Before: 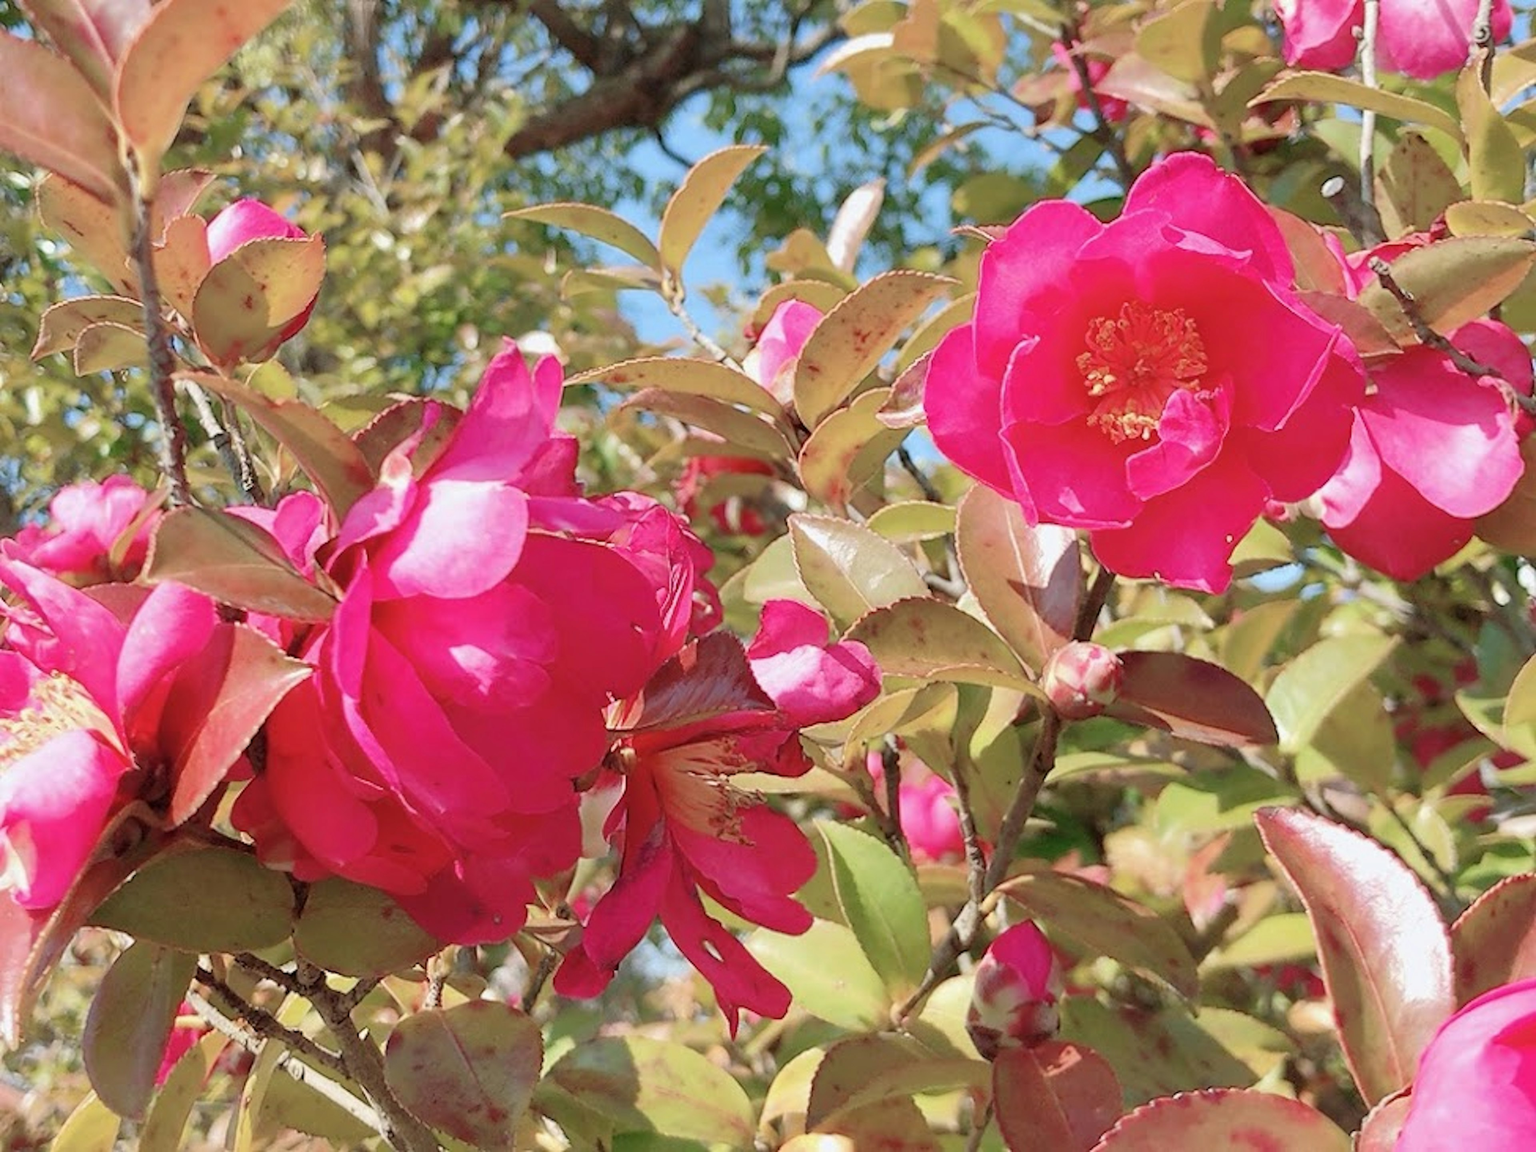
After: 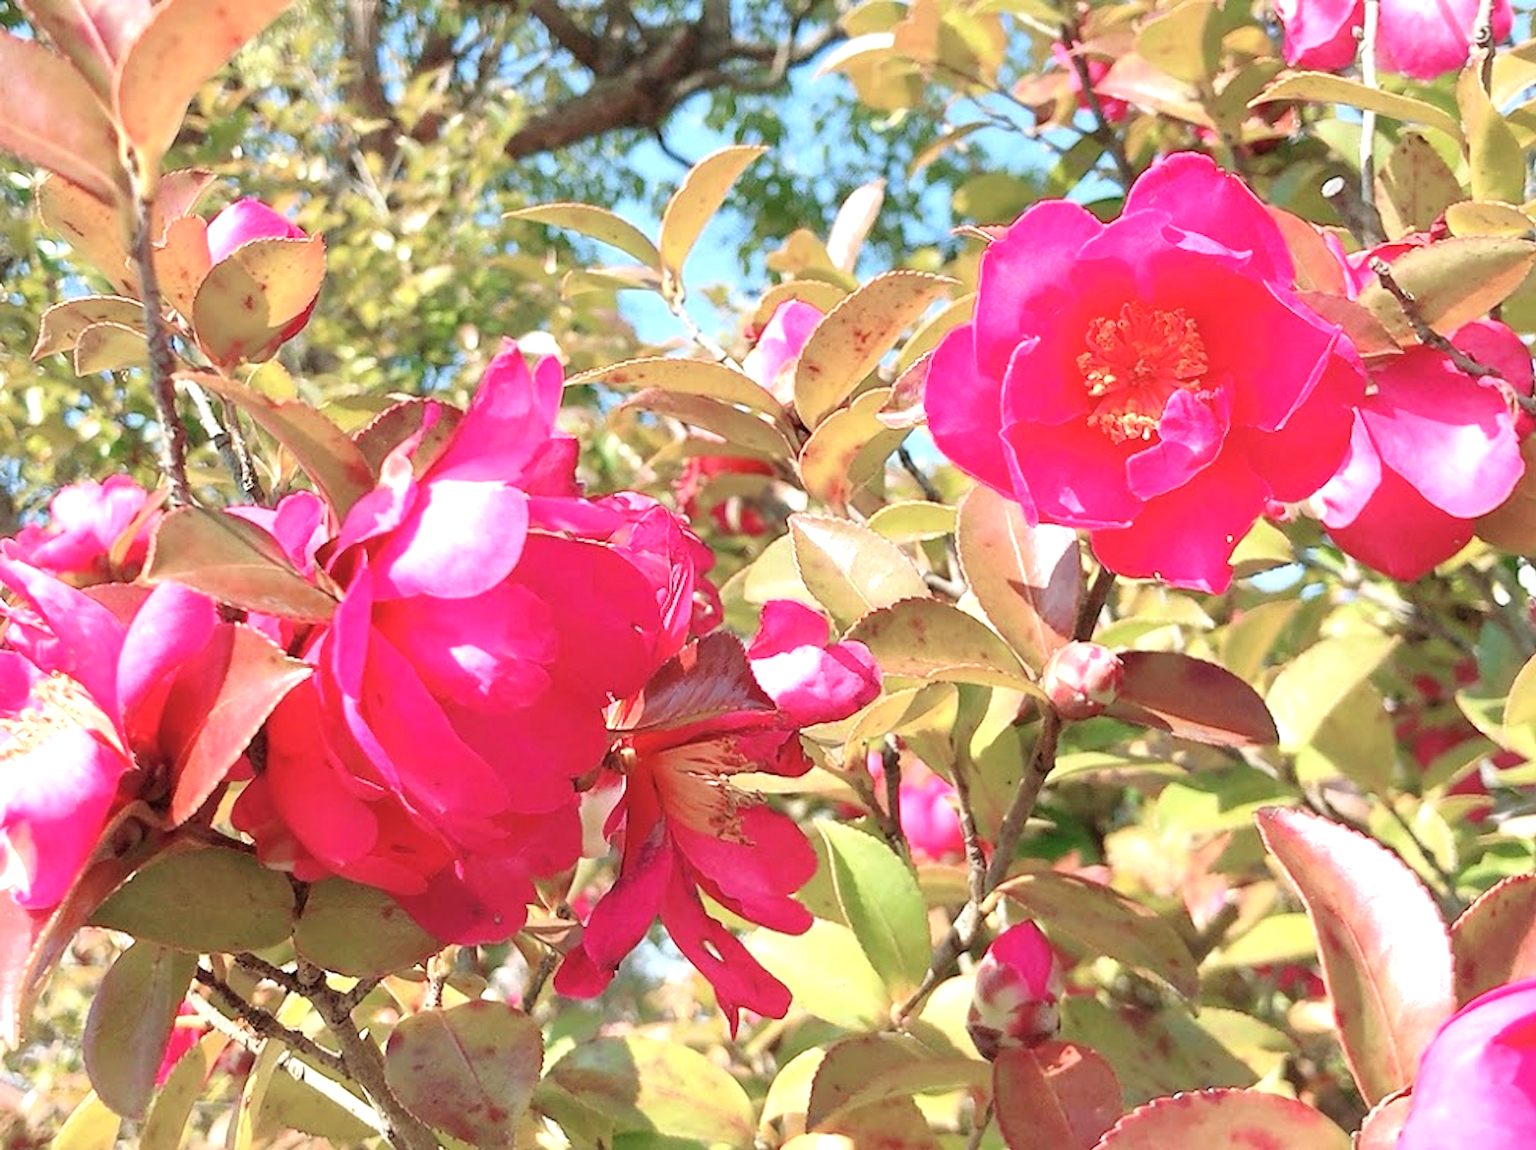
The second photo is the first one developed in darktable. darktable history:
exposure: black level correction 0, exposure 0.7 EV, compensate highlight preservation false
crop: bottom 0.066%
